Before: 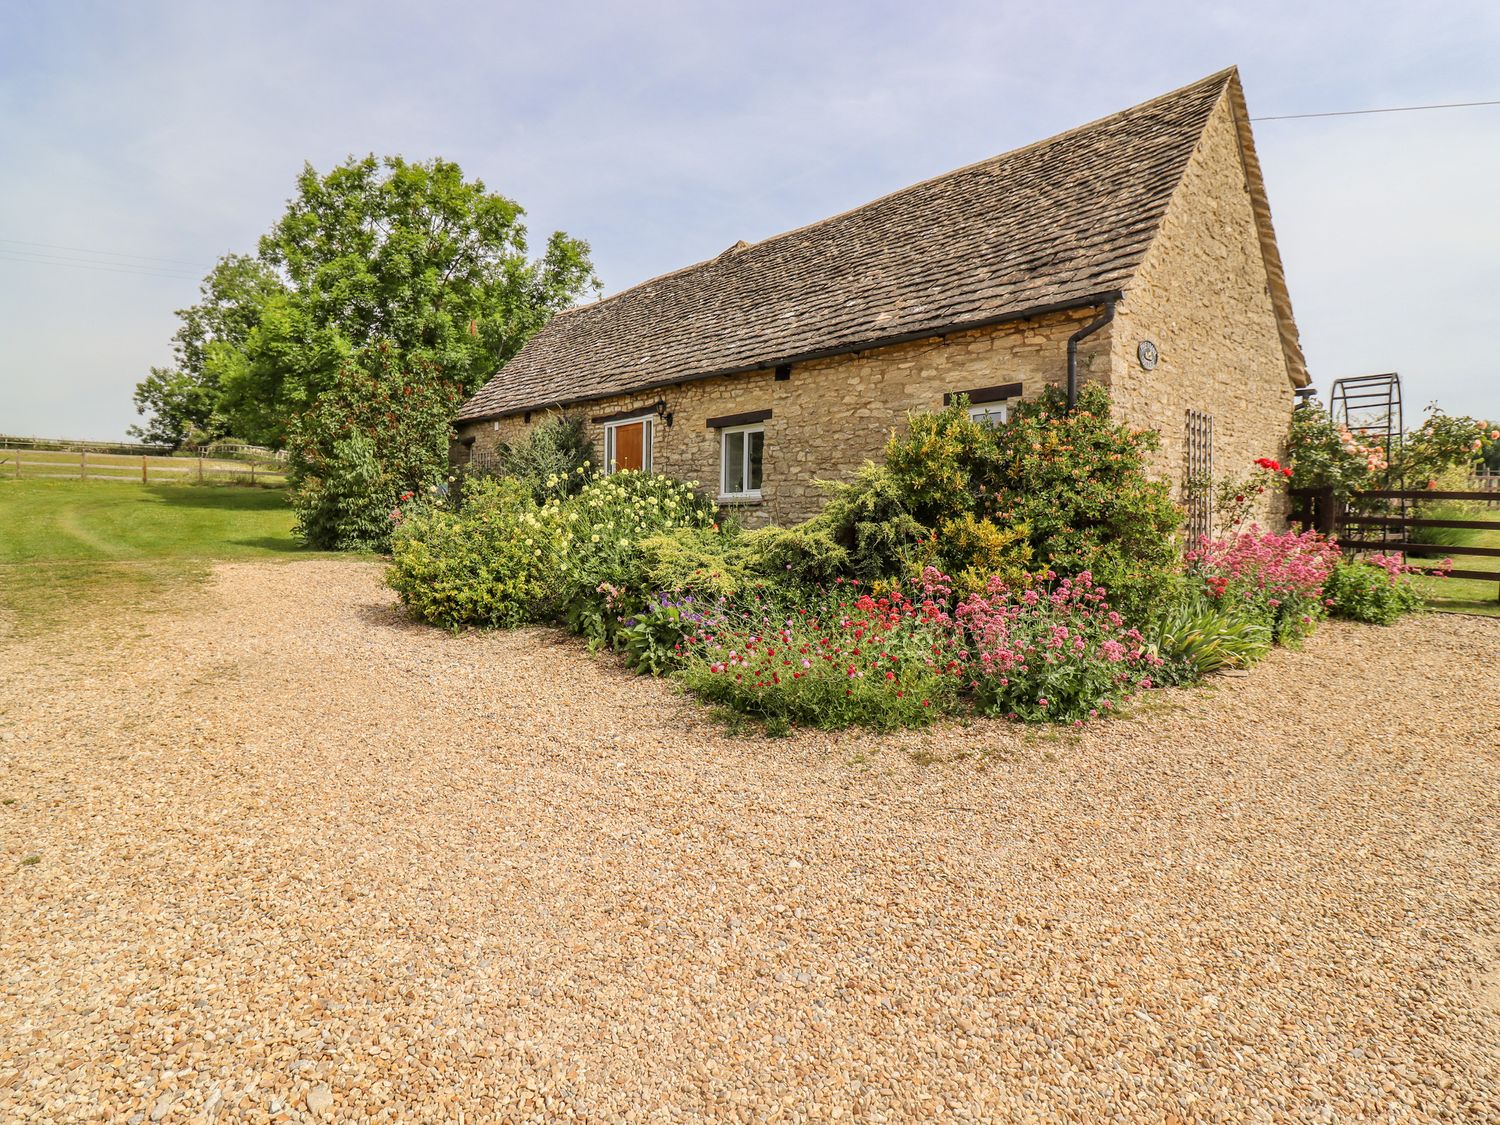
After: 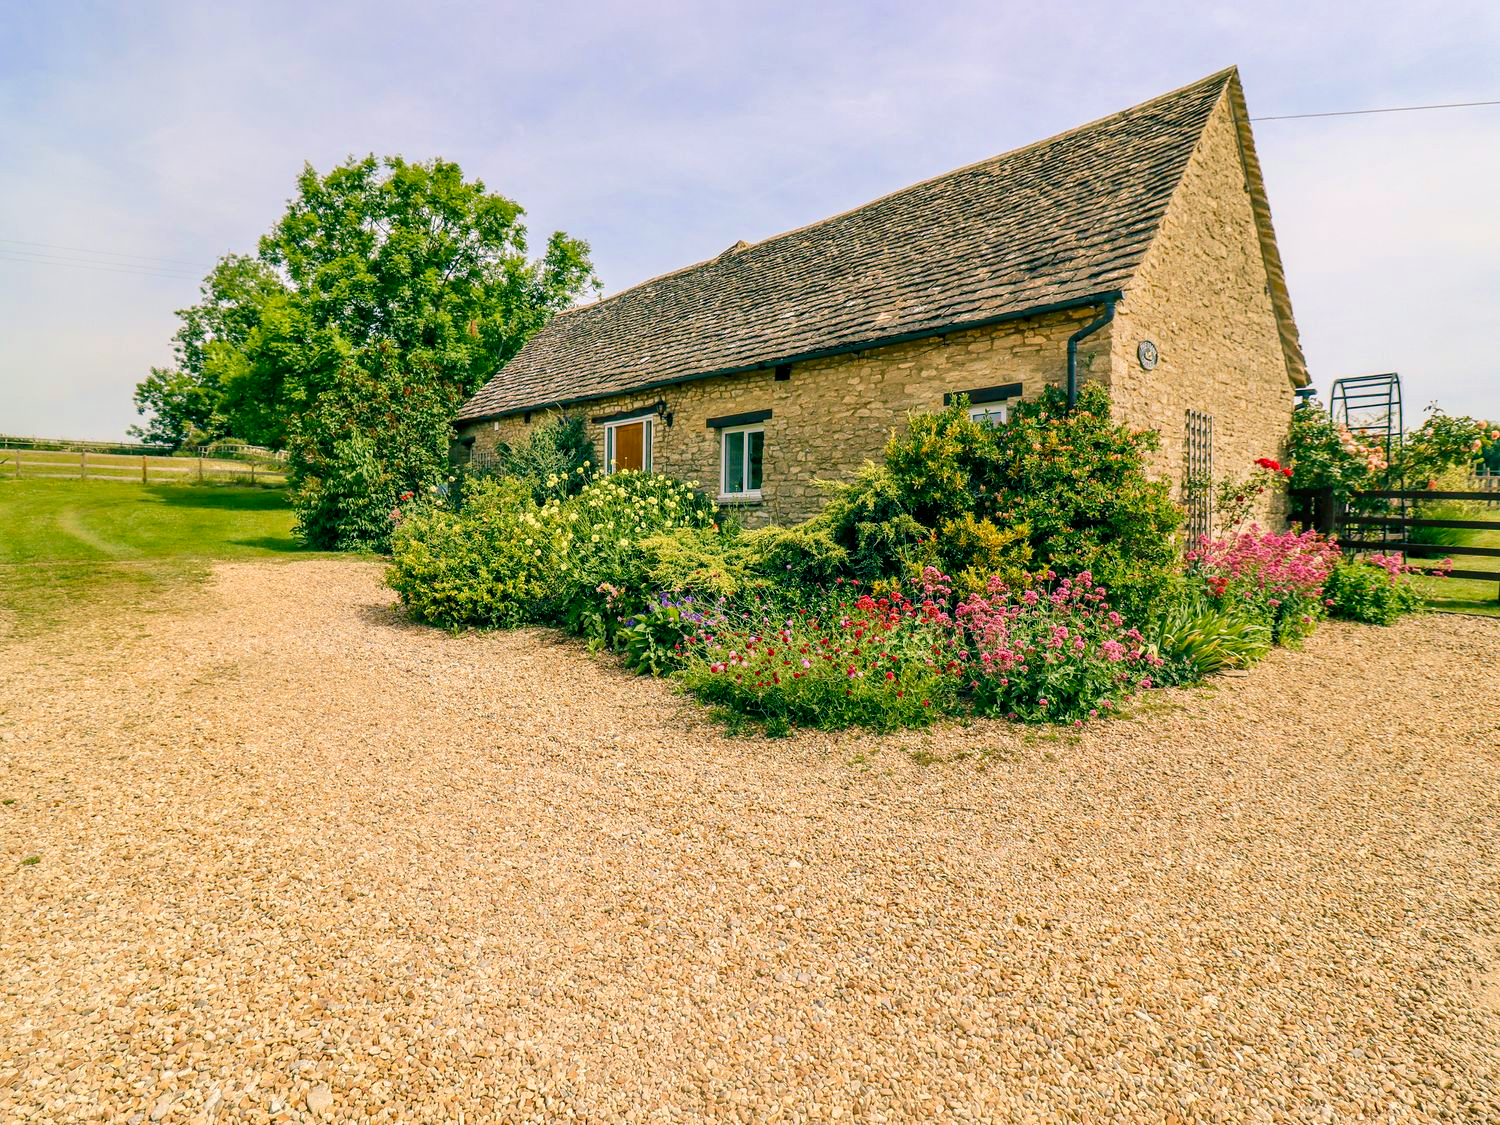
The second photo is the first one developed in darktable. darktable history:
color balance rgb: shadows lift › luminance -28.76%, shadows lift › chroma 10%, shadows lift › hue 230°, power › chroma 0.5%, power › hue 215°, highlights gain › luminance 7.14%, highlights gain › chroma 1%, highlights gain › hue 50°, global offset › luminance -0.29%, global offset › hue 260°, perceptual saturation grading › global saturation 20%, perceptual saturation grading › highlights -13.92%, perceptual saturation grading › shadows 50%
velvia: on, module defaults
